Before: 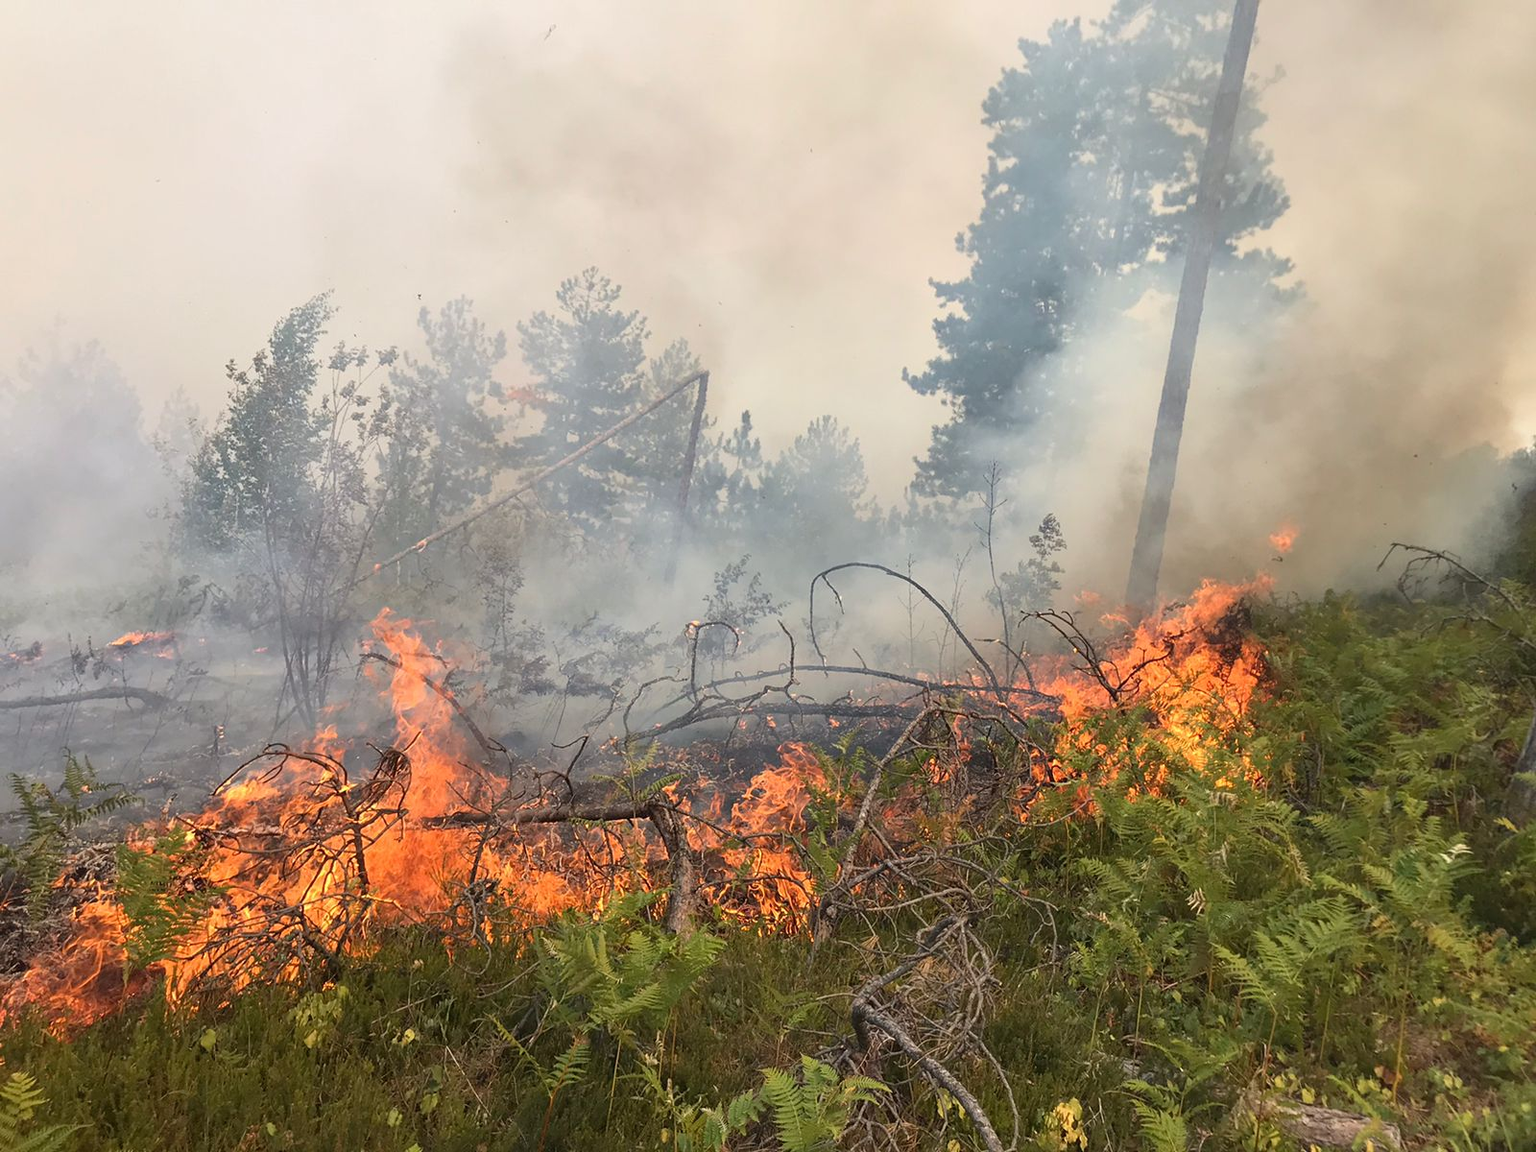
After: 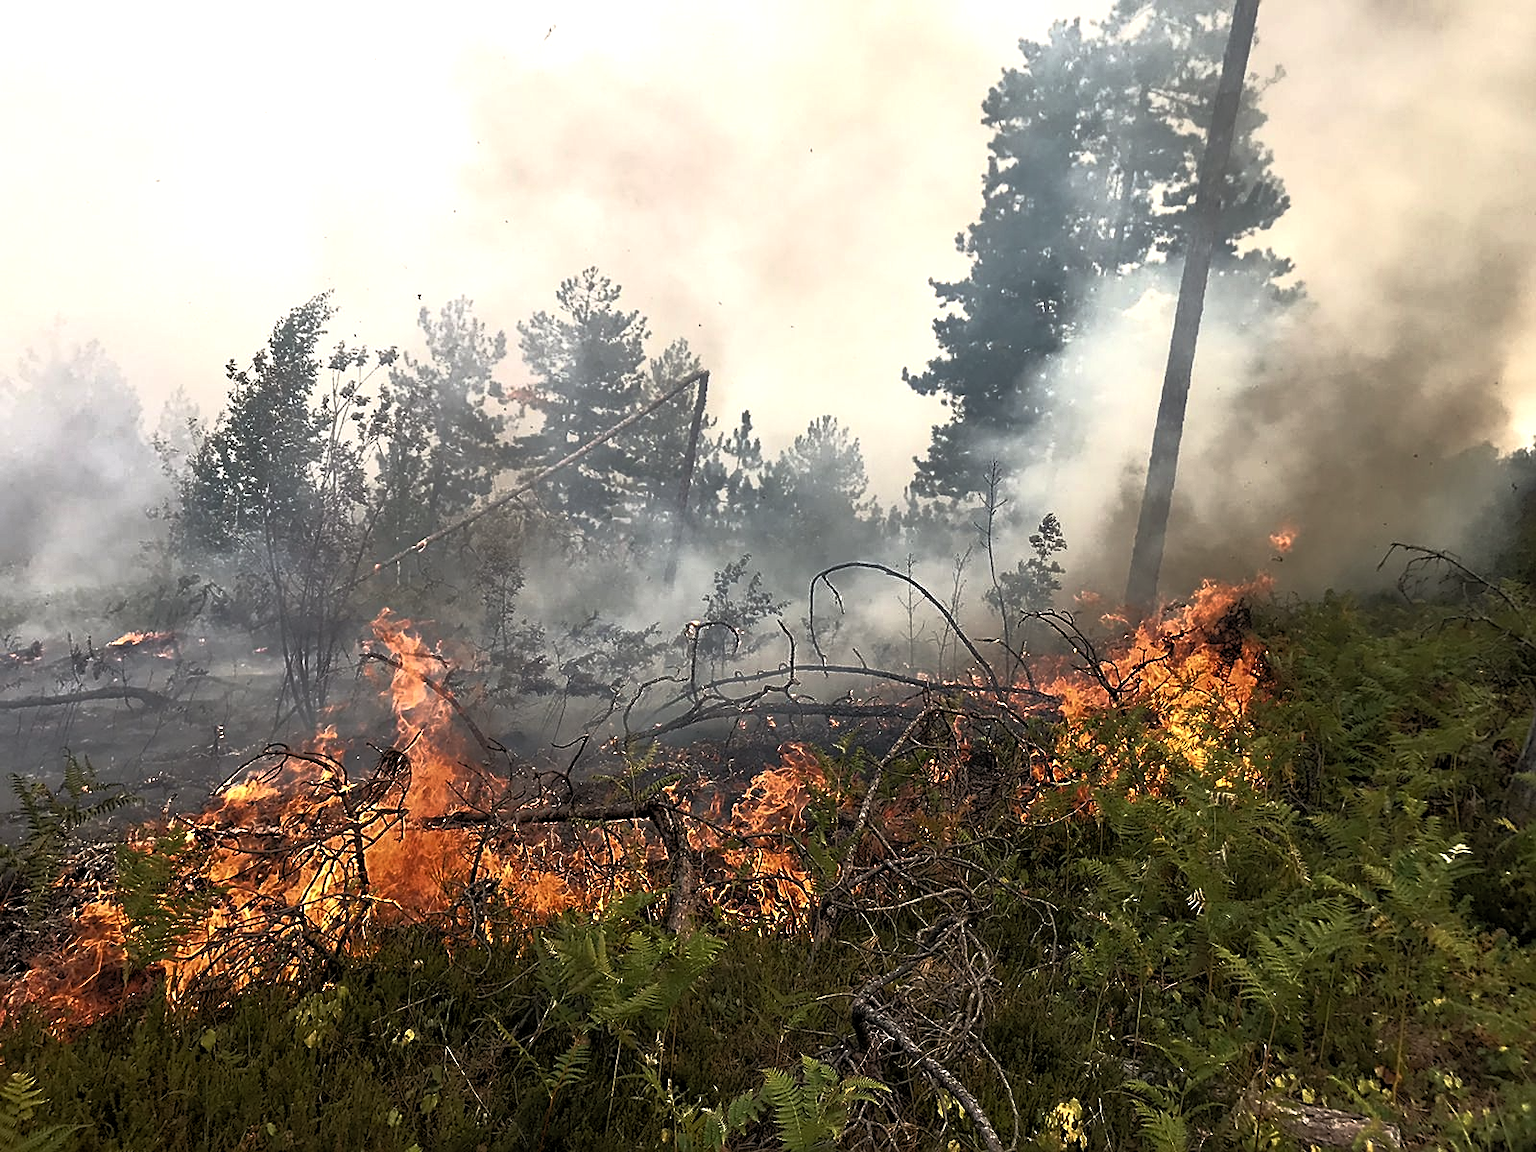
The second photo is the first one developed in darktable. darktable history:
exposure: exposure 0.367 EV, compensate highlight preservation false
base curve: curves: ch0 [(0, 0) (0.564, 0.291) (0.802, 0.731) (1, 1)]
rgb levels: levels [[0.034, 0.472, 0.904], [0, 0.5, 1], [0, 0.5, 1]]
sharpen: on, module defaults
rgb curve: curves: ch0 [(0, 0) (0.093, 0.159) (0.241, 0.265) (0.414, 0.42) (1, 1)], compensate middle gray true, preserve colors basic power
